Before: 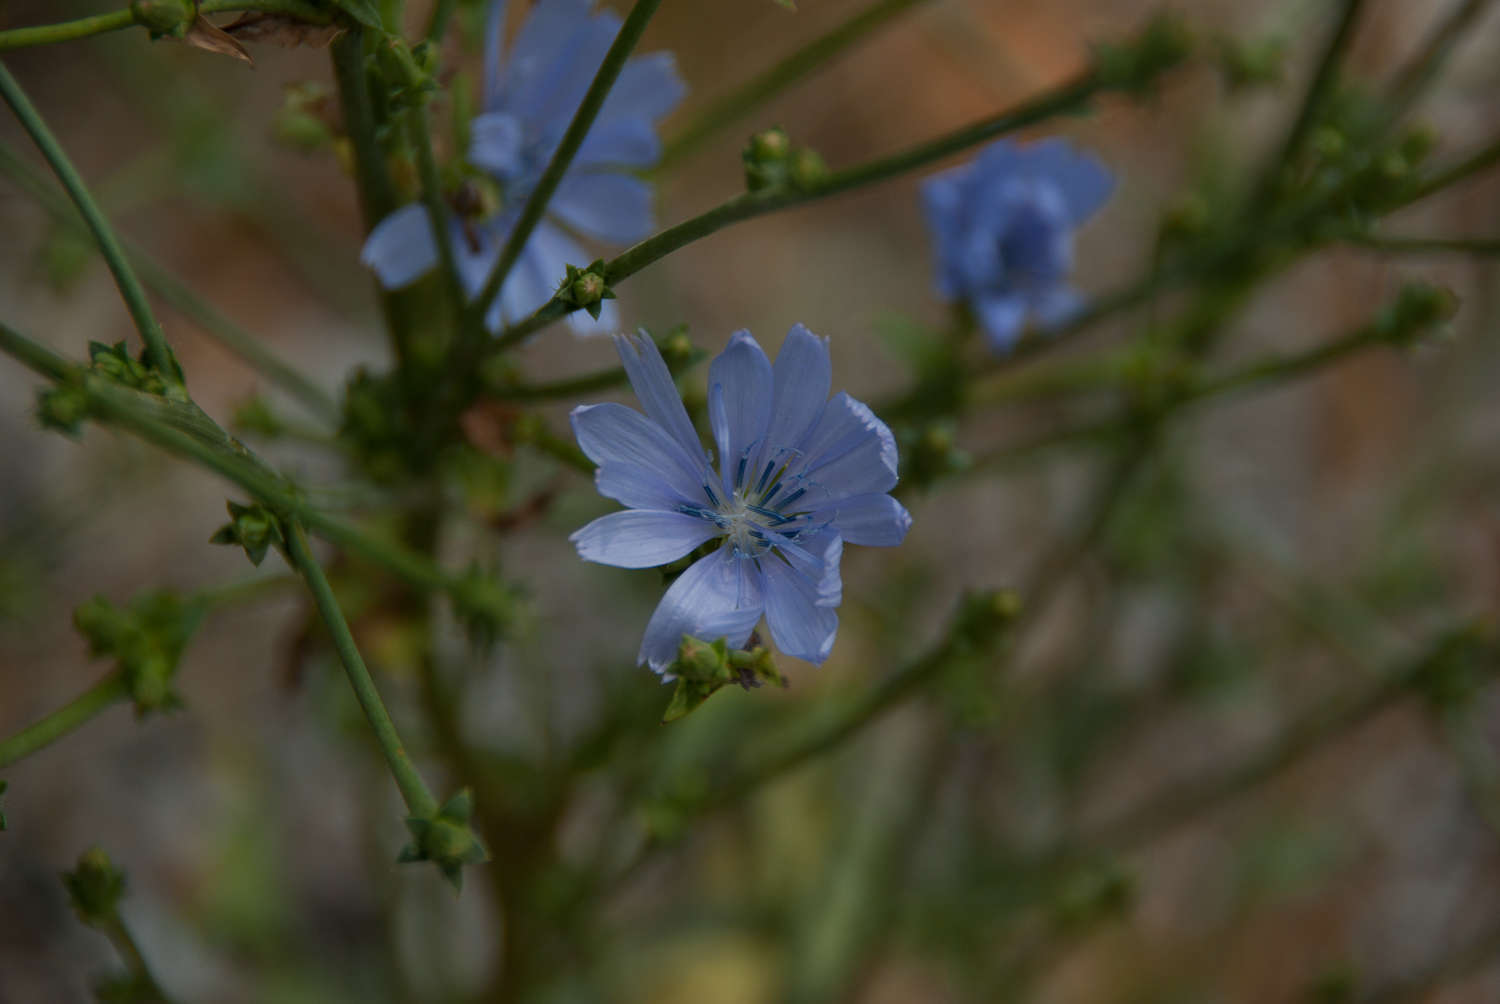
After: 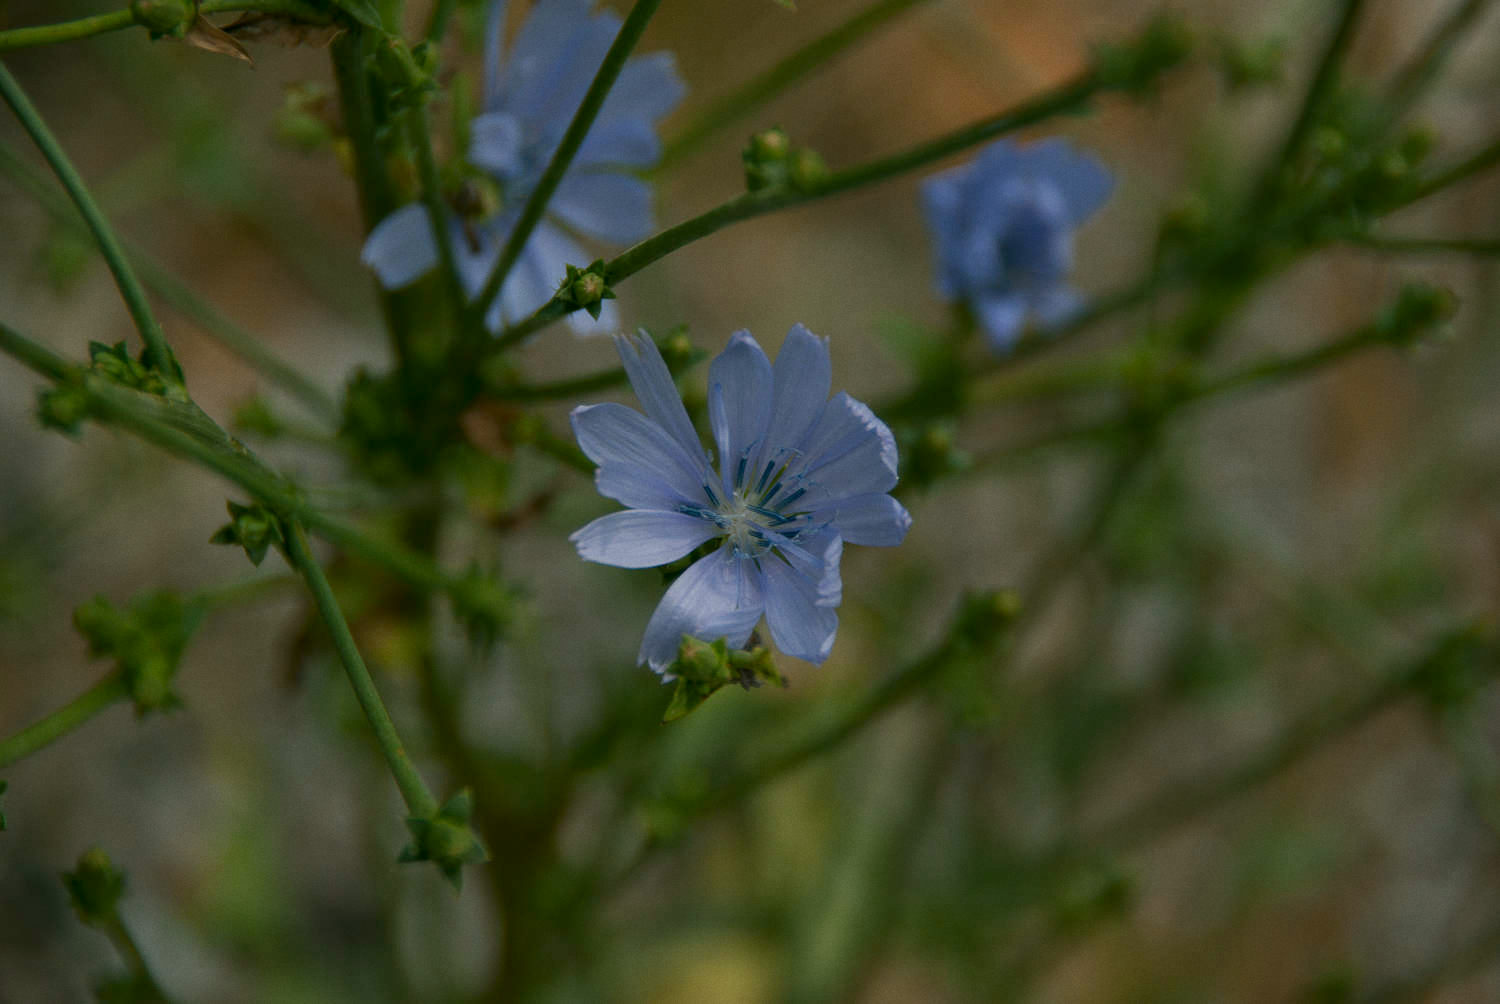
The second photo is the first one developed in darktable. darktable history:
color correction: highlights a* 4.02, highlights b* 4.98, shadows a* -7.55, shadows b* 4.98
grain: coarseness 0.09 ISO, strength 10%
